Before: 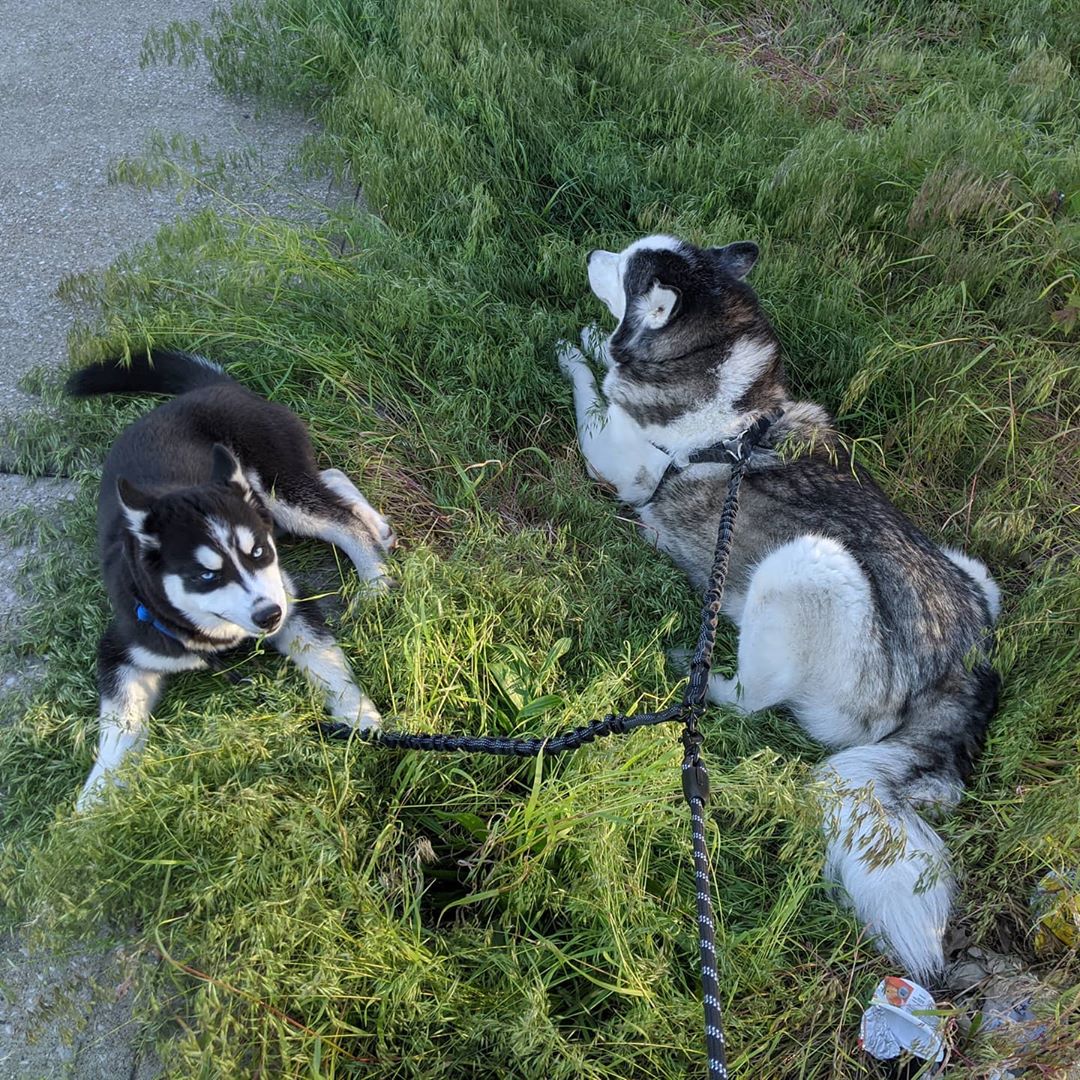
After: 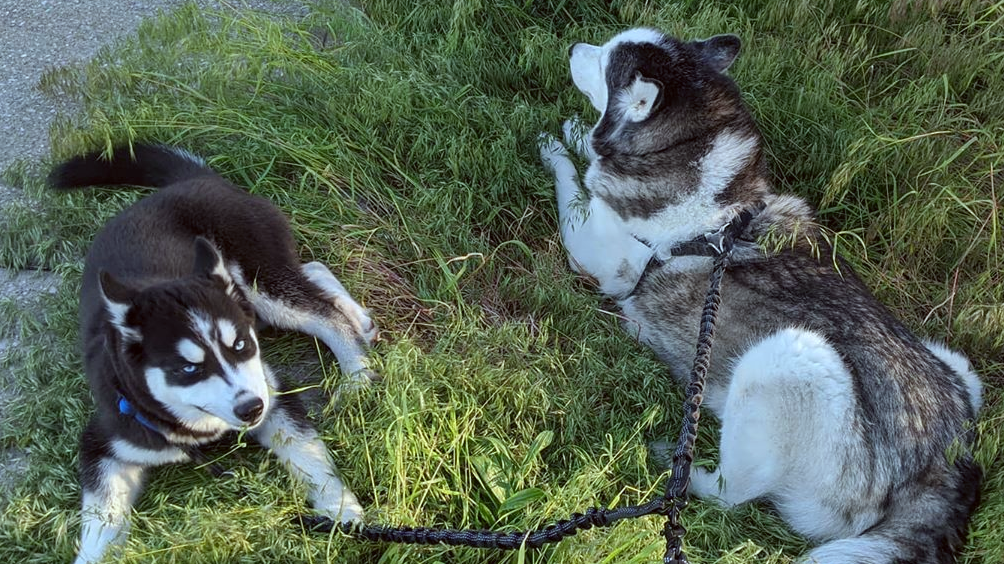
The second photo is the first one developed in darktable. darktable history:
crop: left 1.744%, top 19.225%, right 5.069%, bottom 28.357%
exposure: exposure -0.021 EV, compensate highlight preservation false
color correction: highlights a* -4.98, highlights b* -3.76, shadows a* 3.83, shadows b* 4.08
